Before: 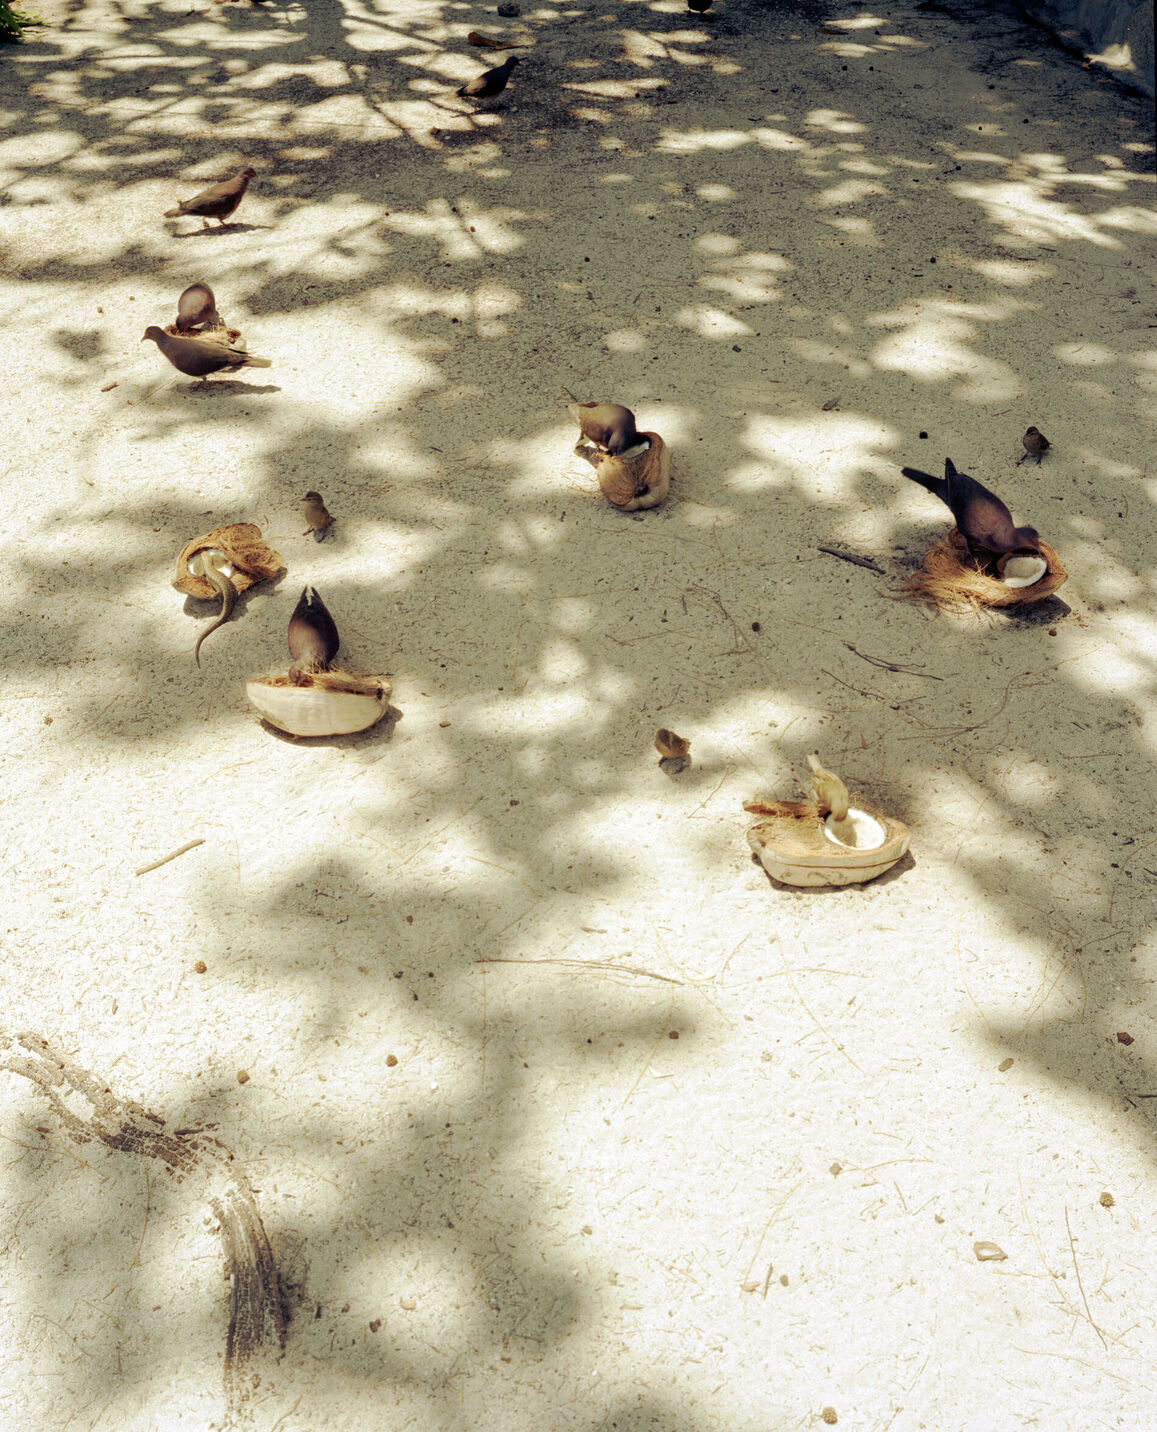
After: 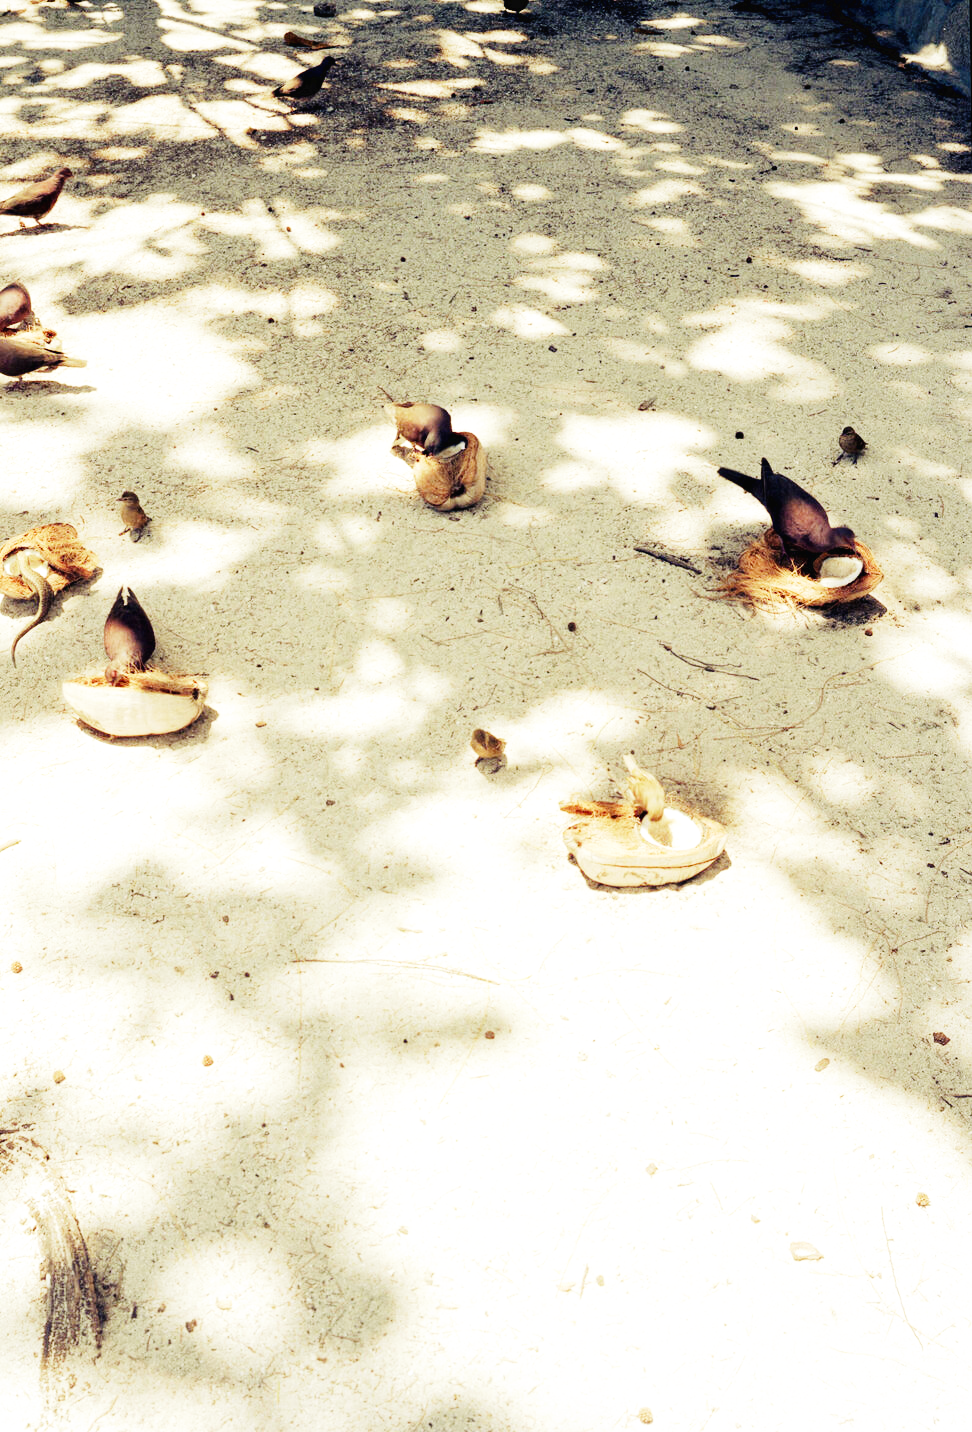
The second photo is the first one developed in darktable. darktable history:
crop: left 15.989%
base curve: curves: ch0 [(0, 0.003) (0.001, 0.002) (0.006, 0.004) (0.02, 0.022) (0.048, 0.086) (0.094, 0.234) (0.162, 0.431) (0.258, 0.629) (0.385, 0.8) (0.548, 0.918) (0.751, 0.988) (1, 1)], preserve colors none
